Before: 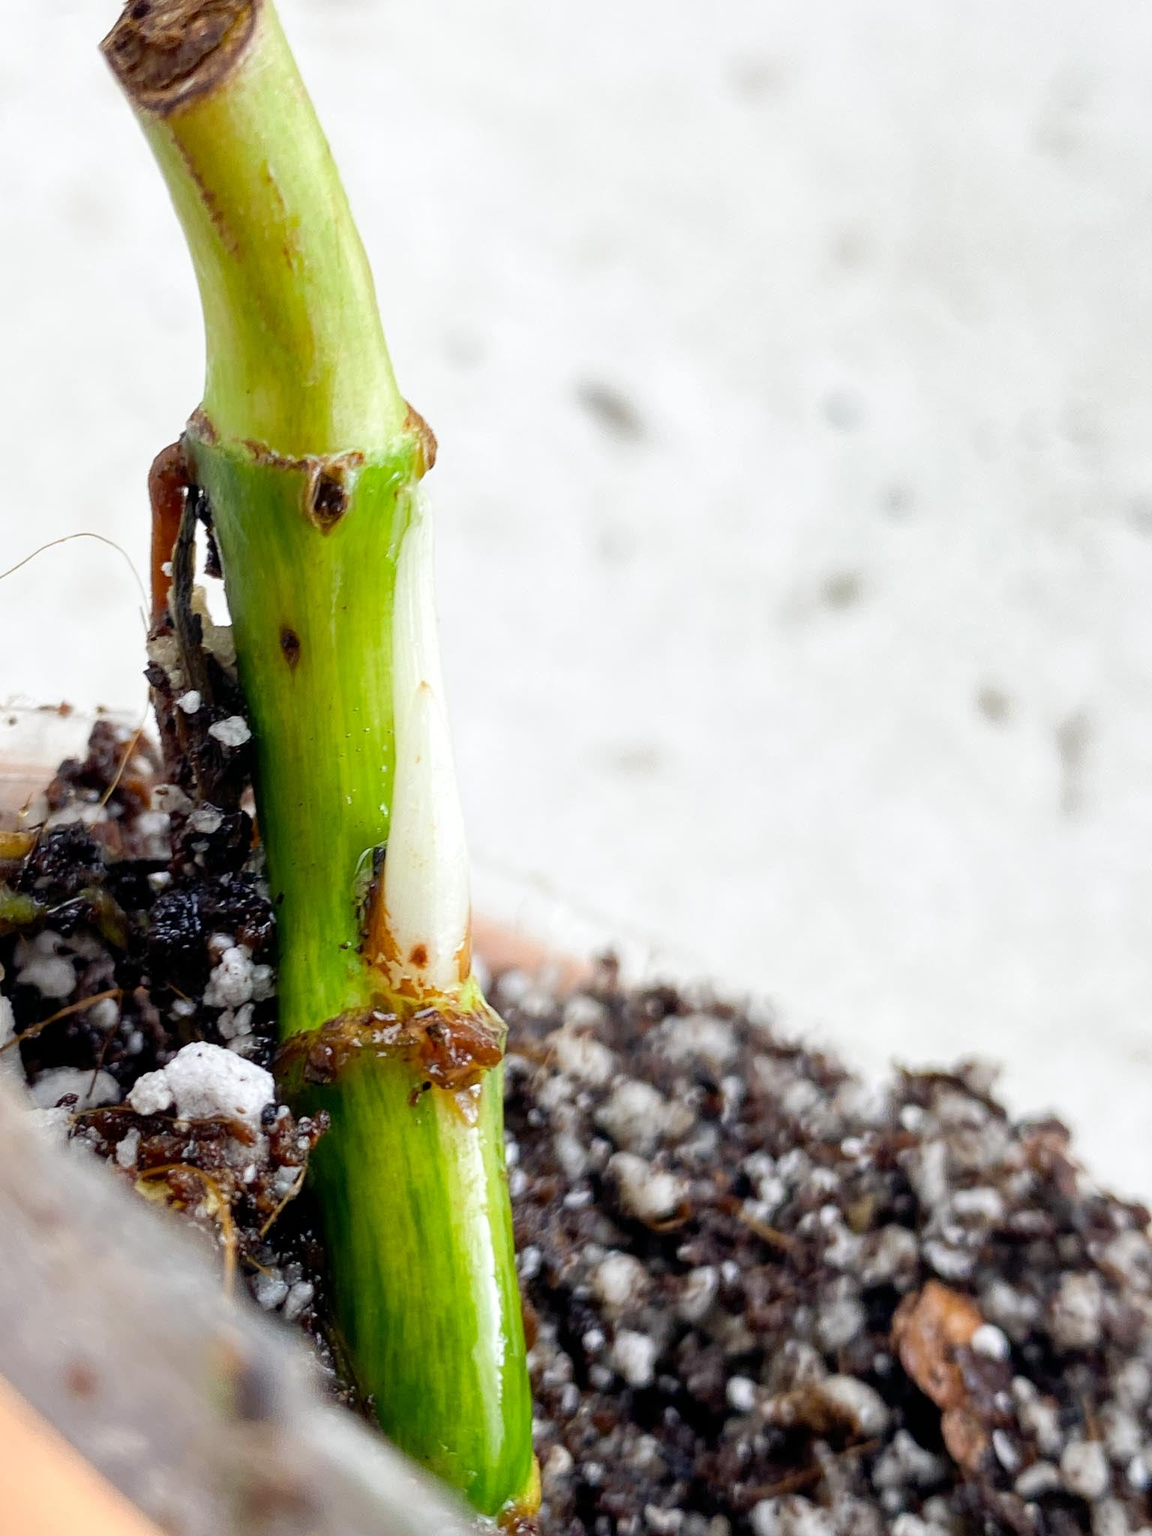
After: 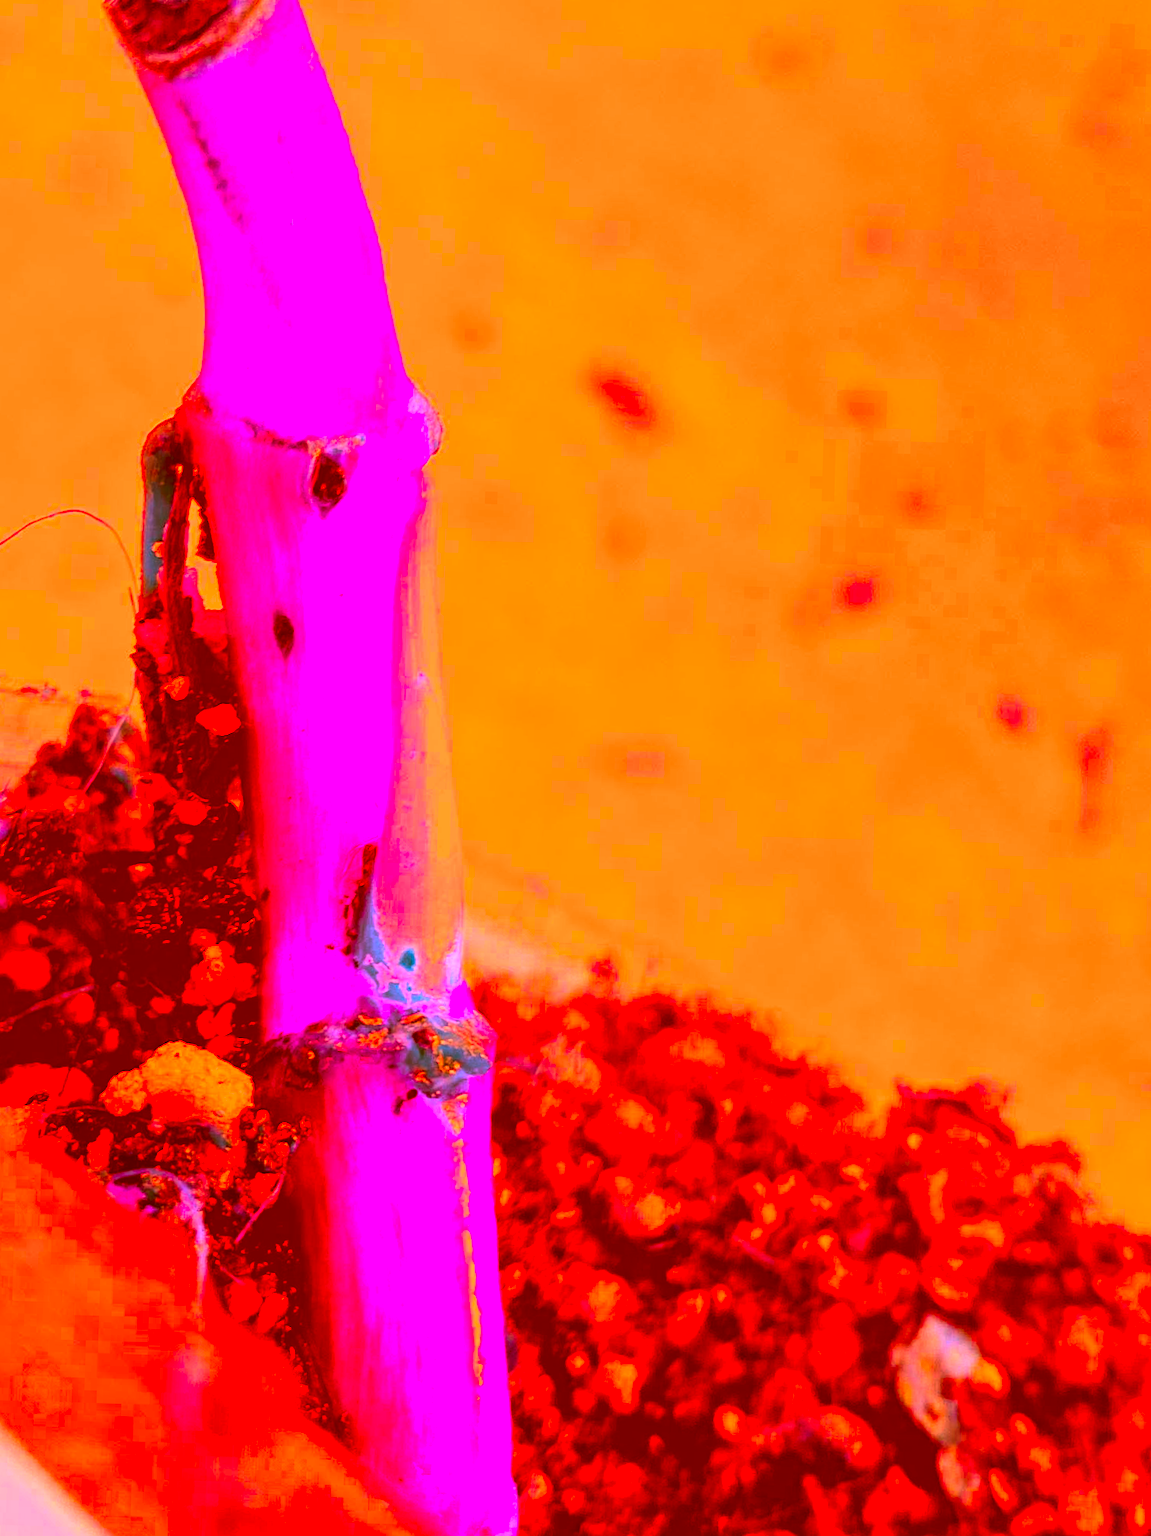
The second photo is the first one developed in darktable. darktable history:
crop and rotate: angle -1.69°
color correction: highlights a* -39.68, highlights b* -40, shadows a* -40, shadows b* -40, saturation -3
exposure: black level correction -0.002, exposure 0.54 EV, compensate highlight preservation false
